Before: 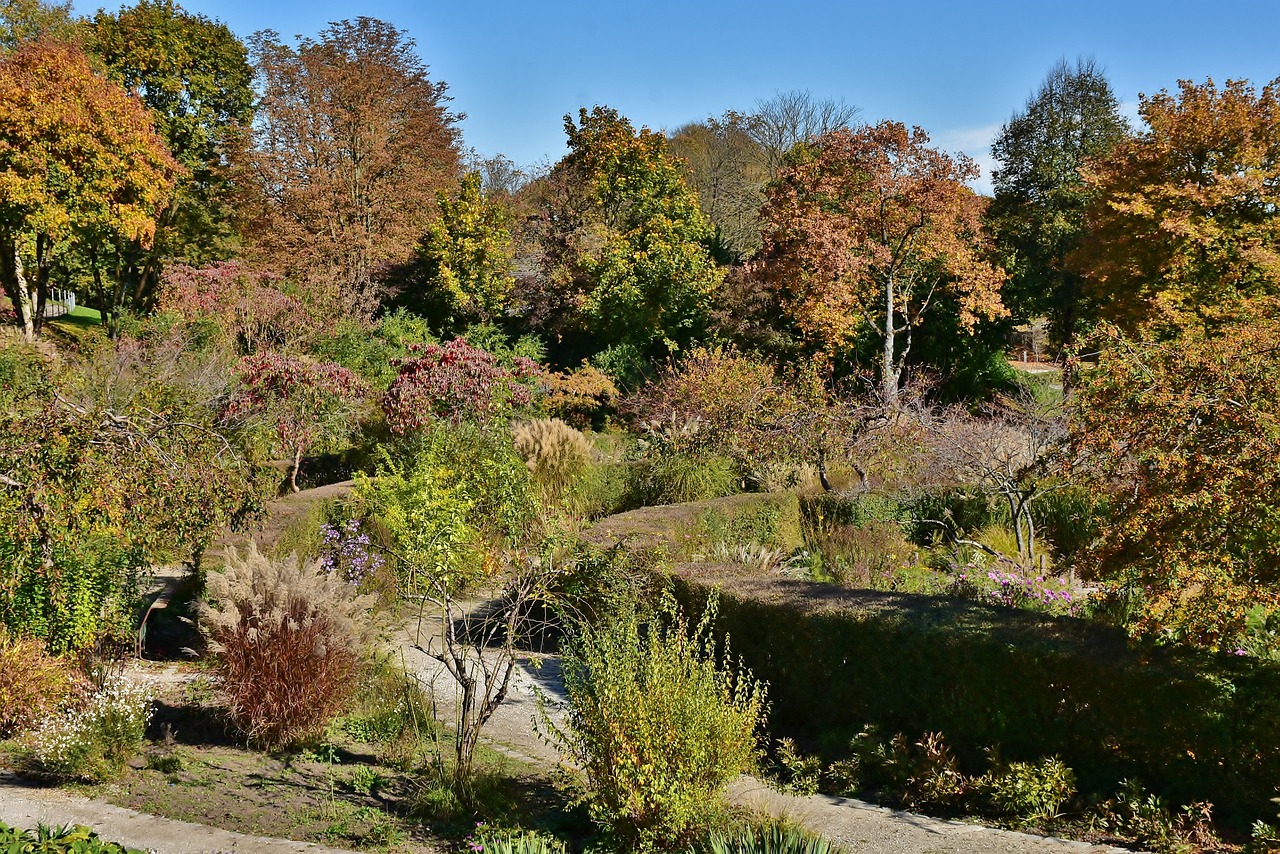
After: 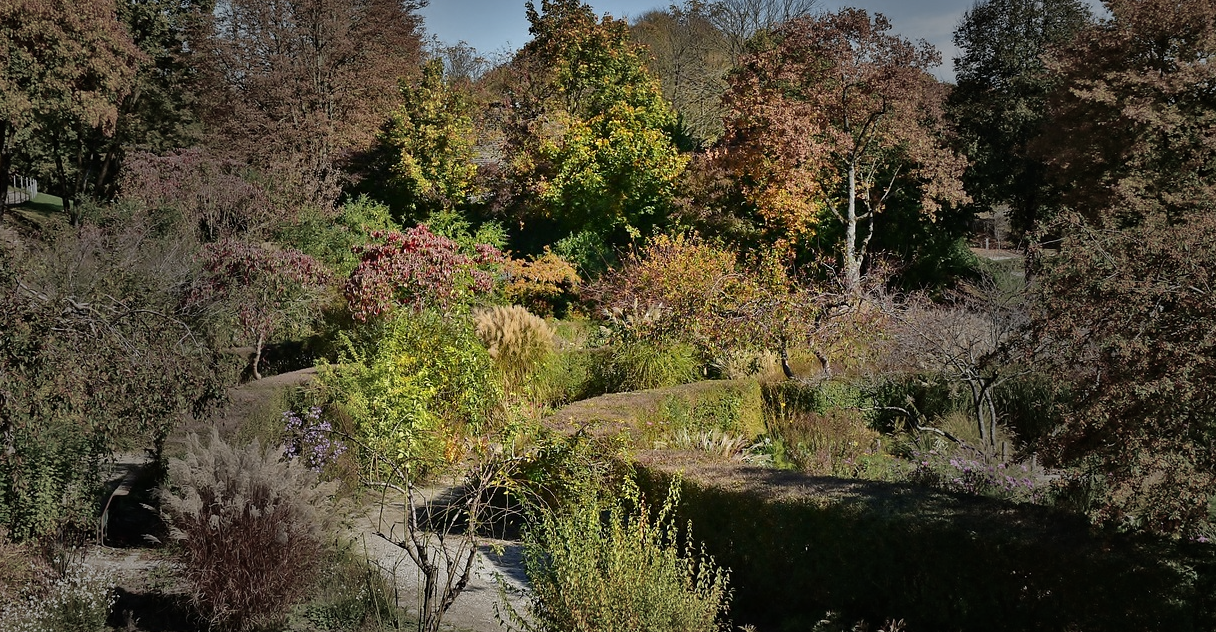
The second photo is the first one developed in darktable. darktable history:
crop and rotate: left 2.991%, top 13.302%, right 1.981%, bottom 12.636%
vignetting: fall-off start 31.28%, fall-off radius 34.64%, brightness -0.575
